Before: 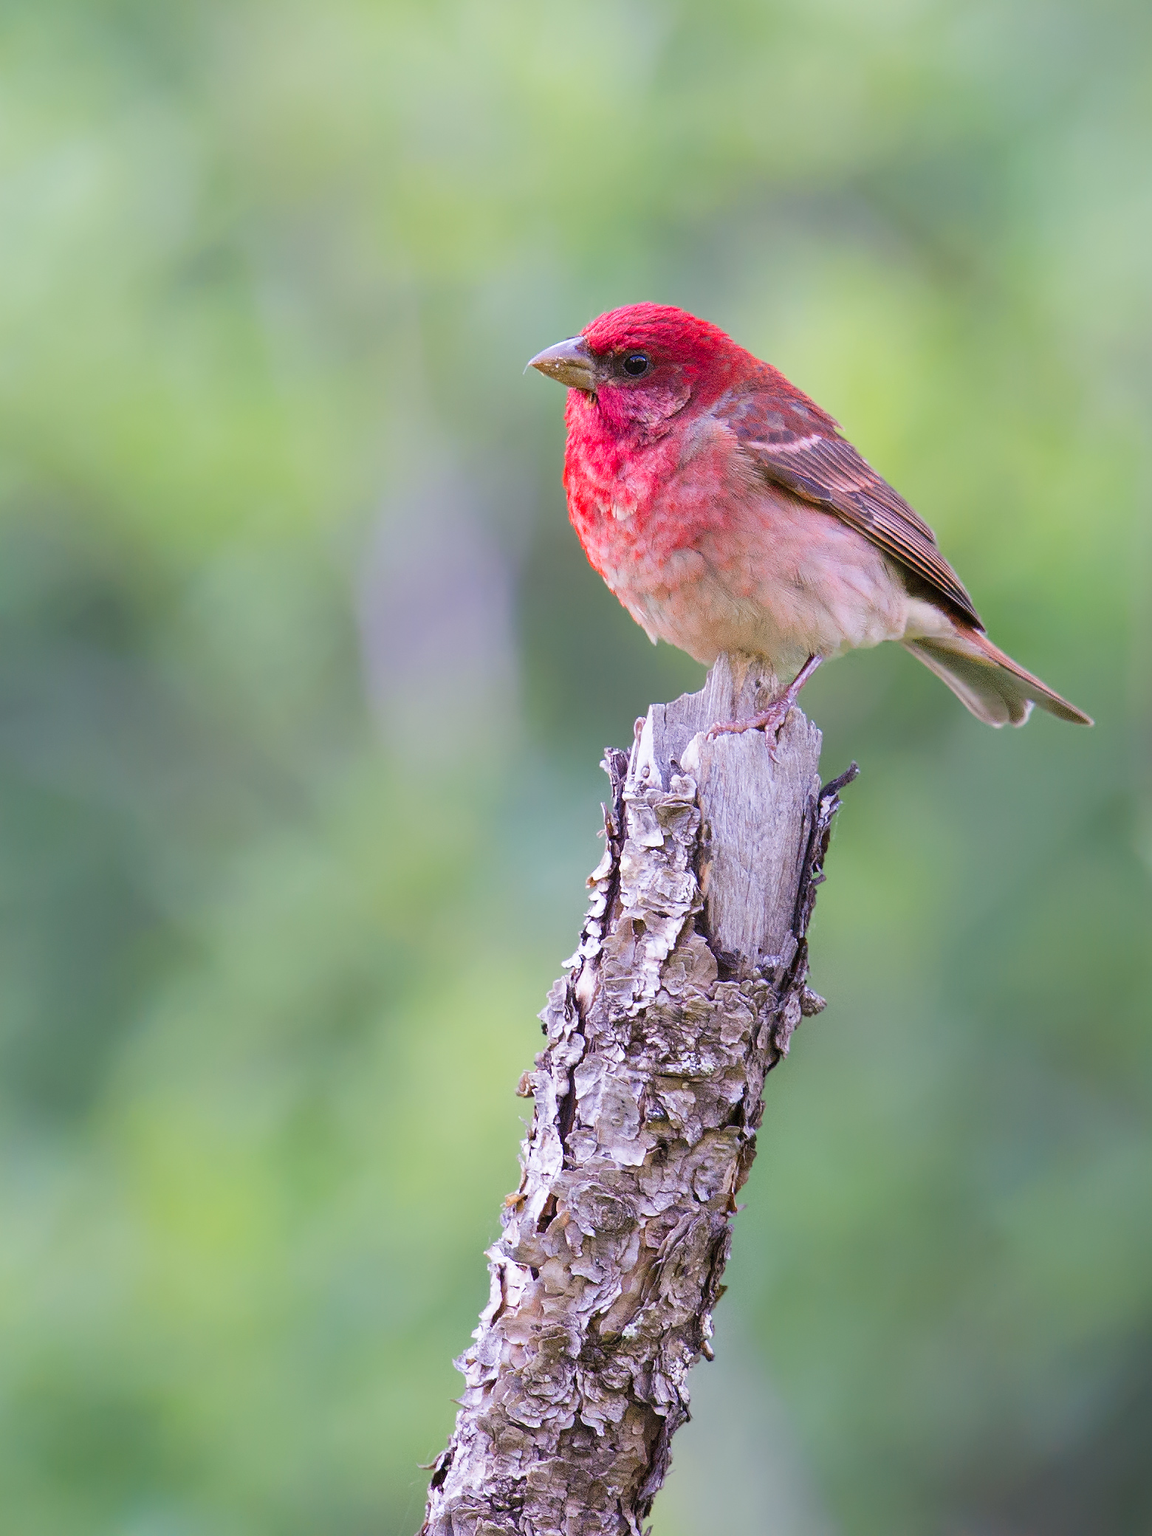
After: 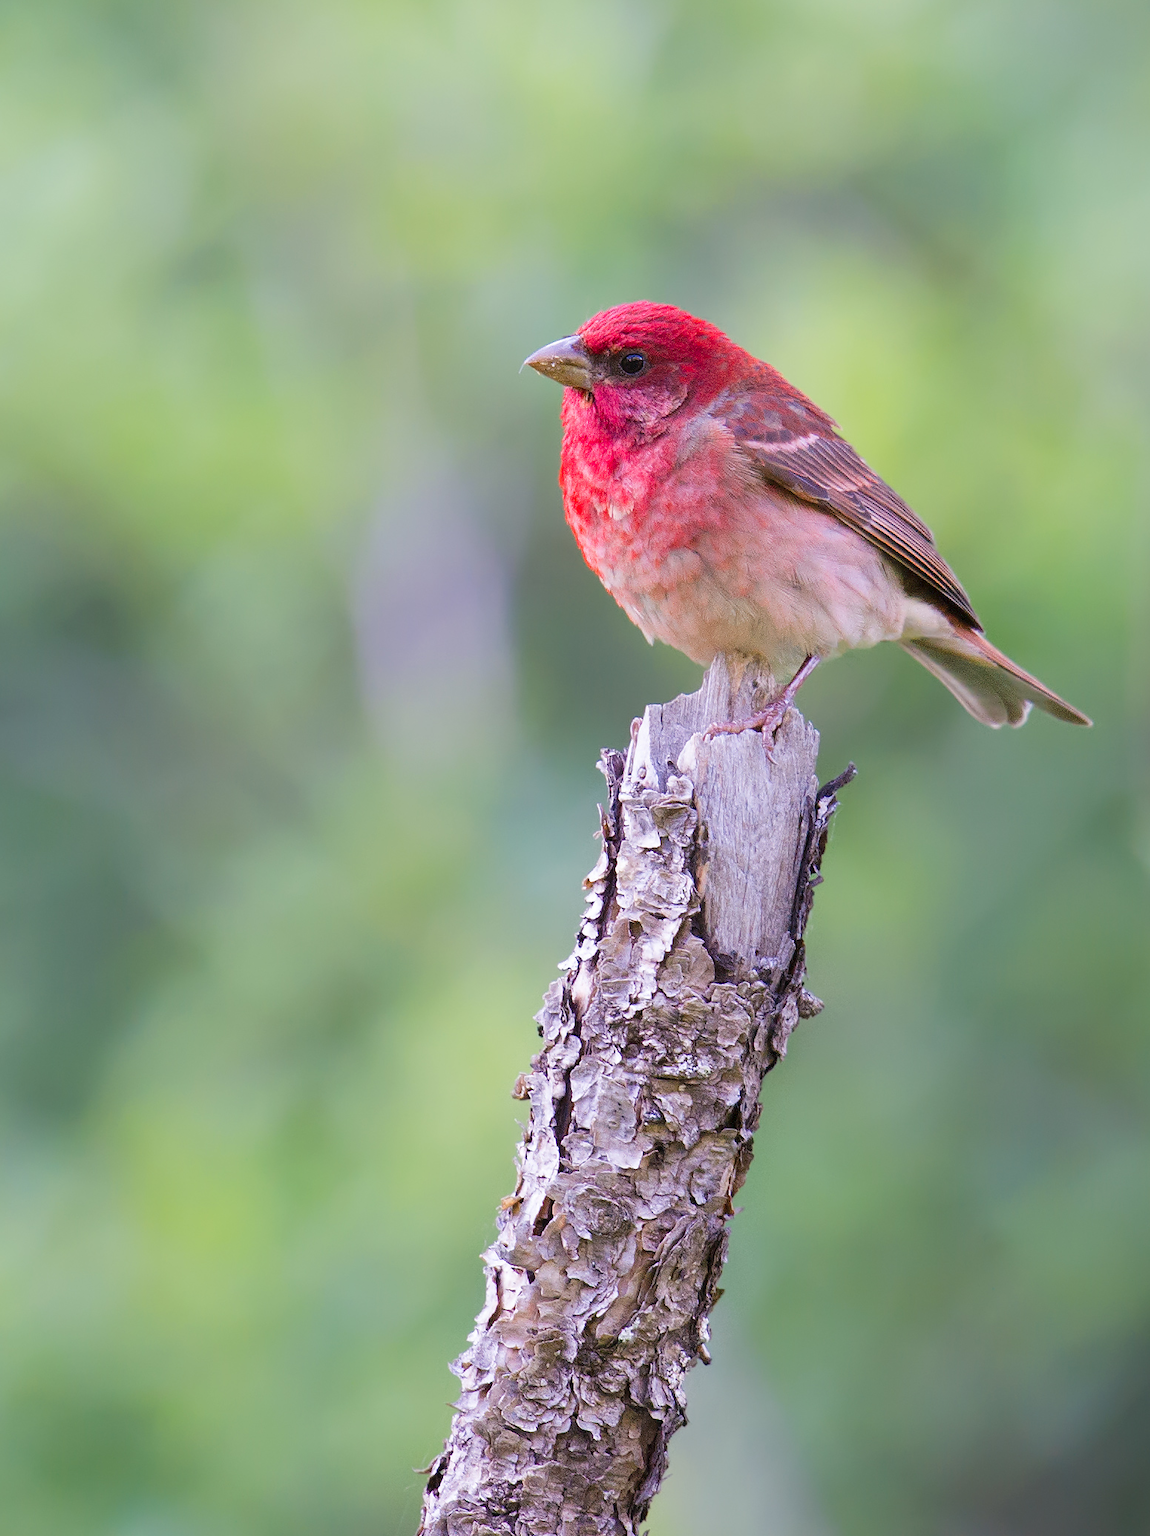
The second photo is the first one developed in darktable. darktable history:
crop and rotate: left 0.64%, top 0.211%, bottom 0.236%
